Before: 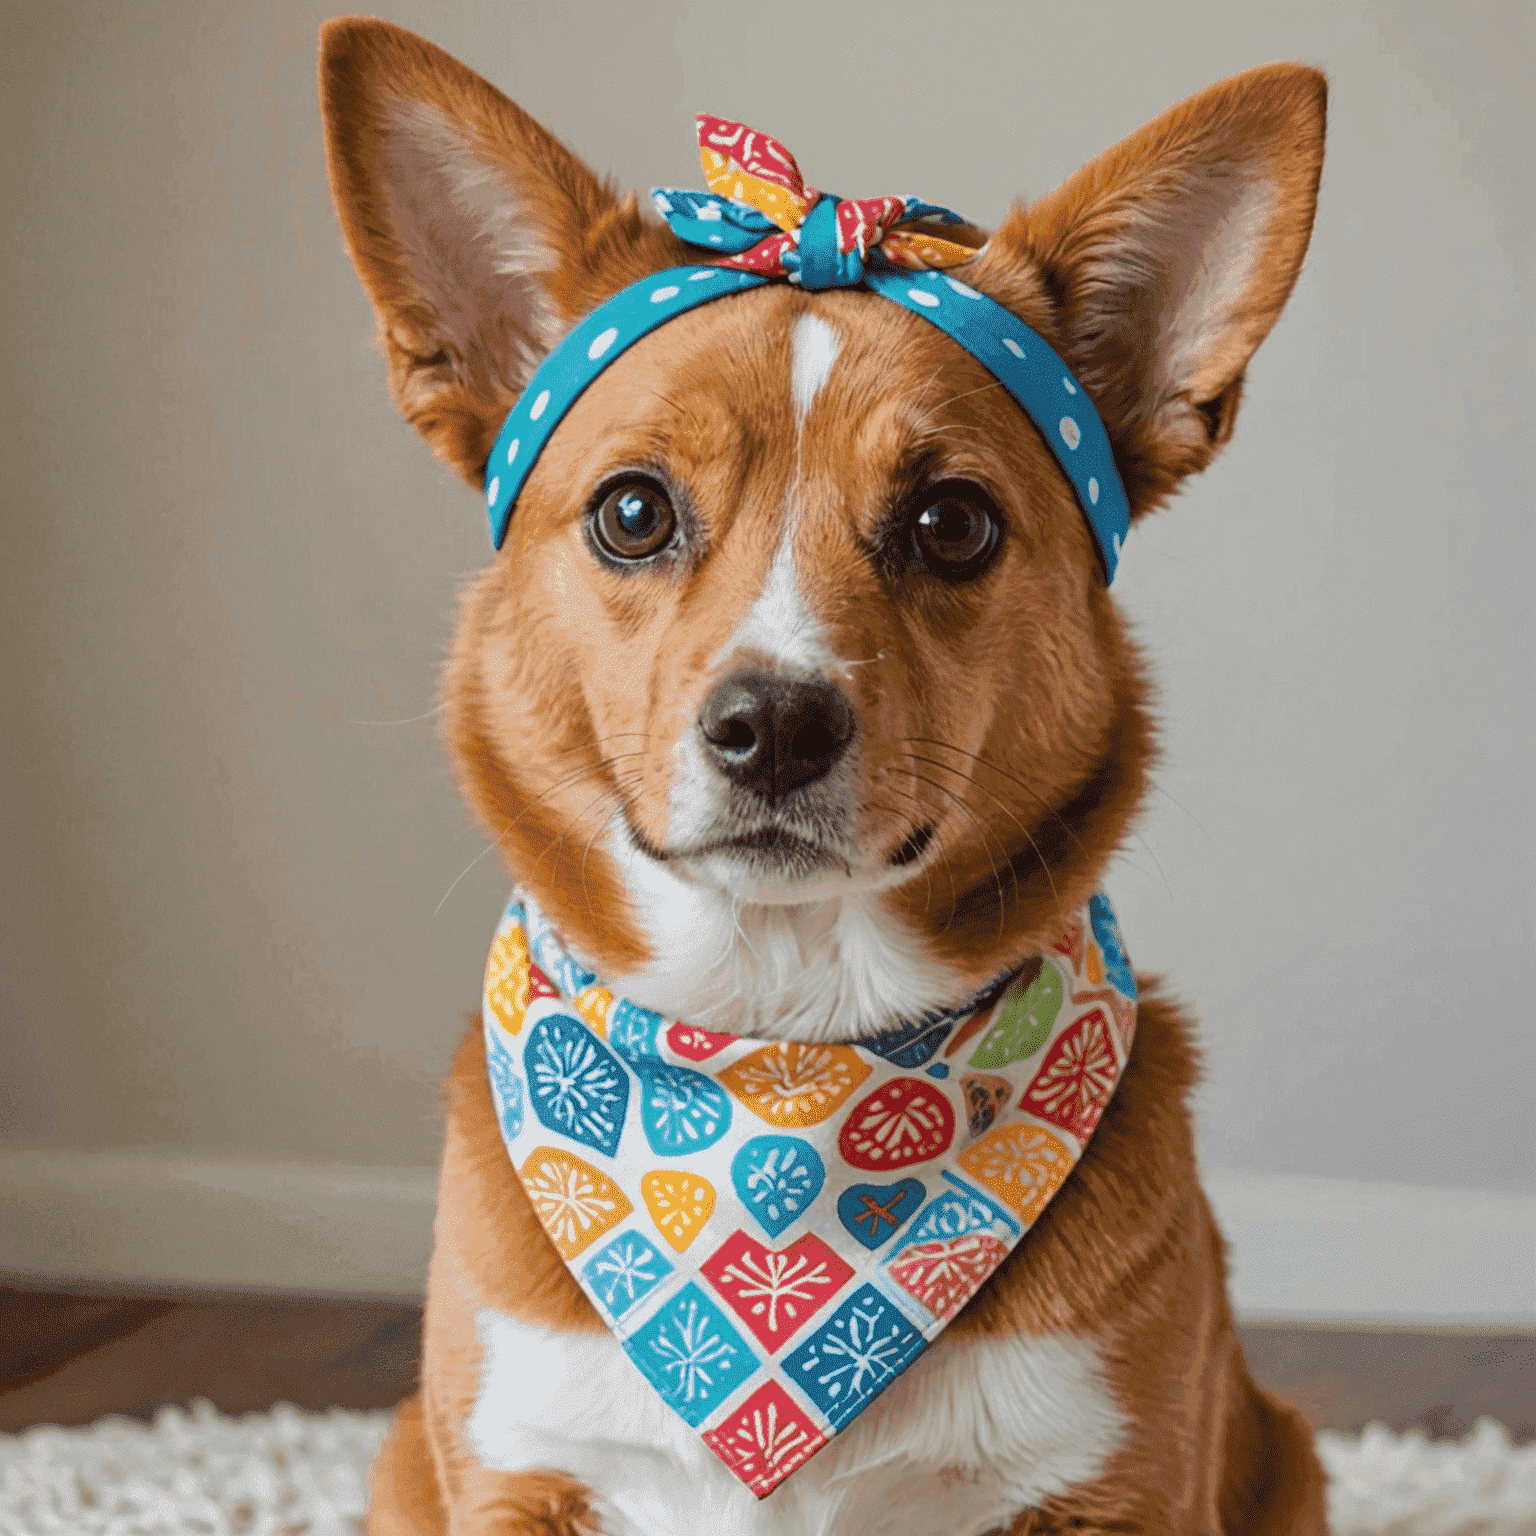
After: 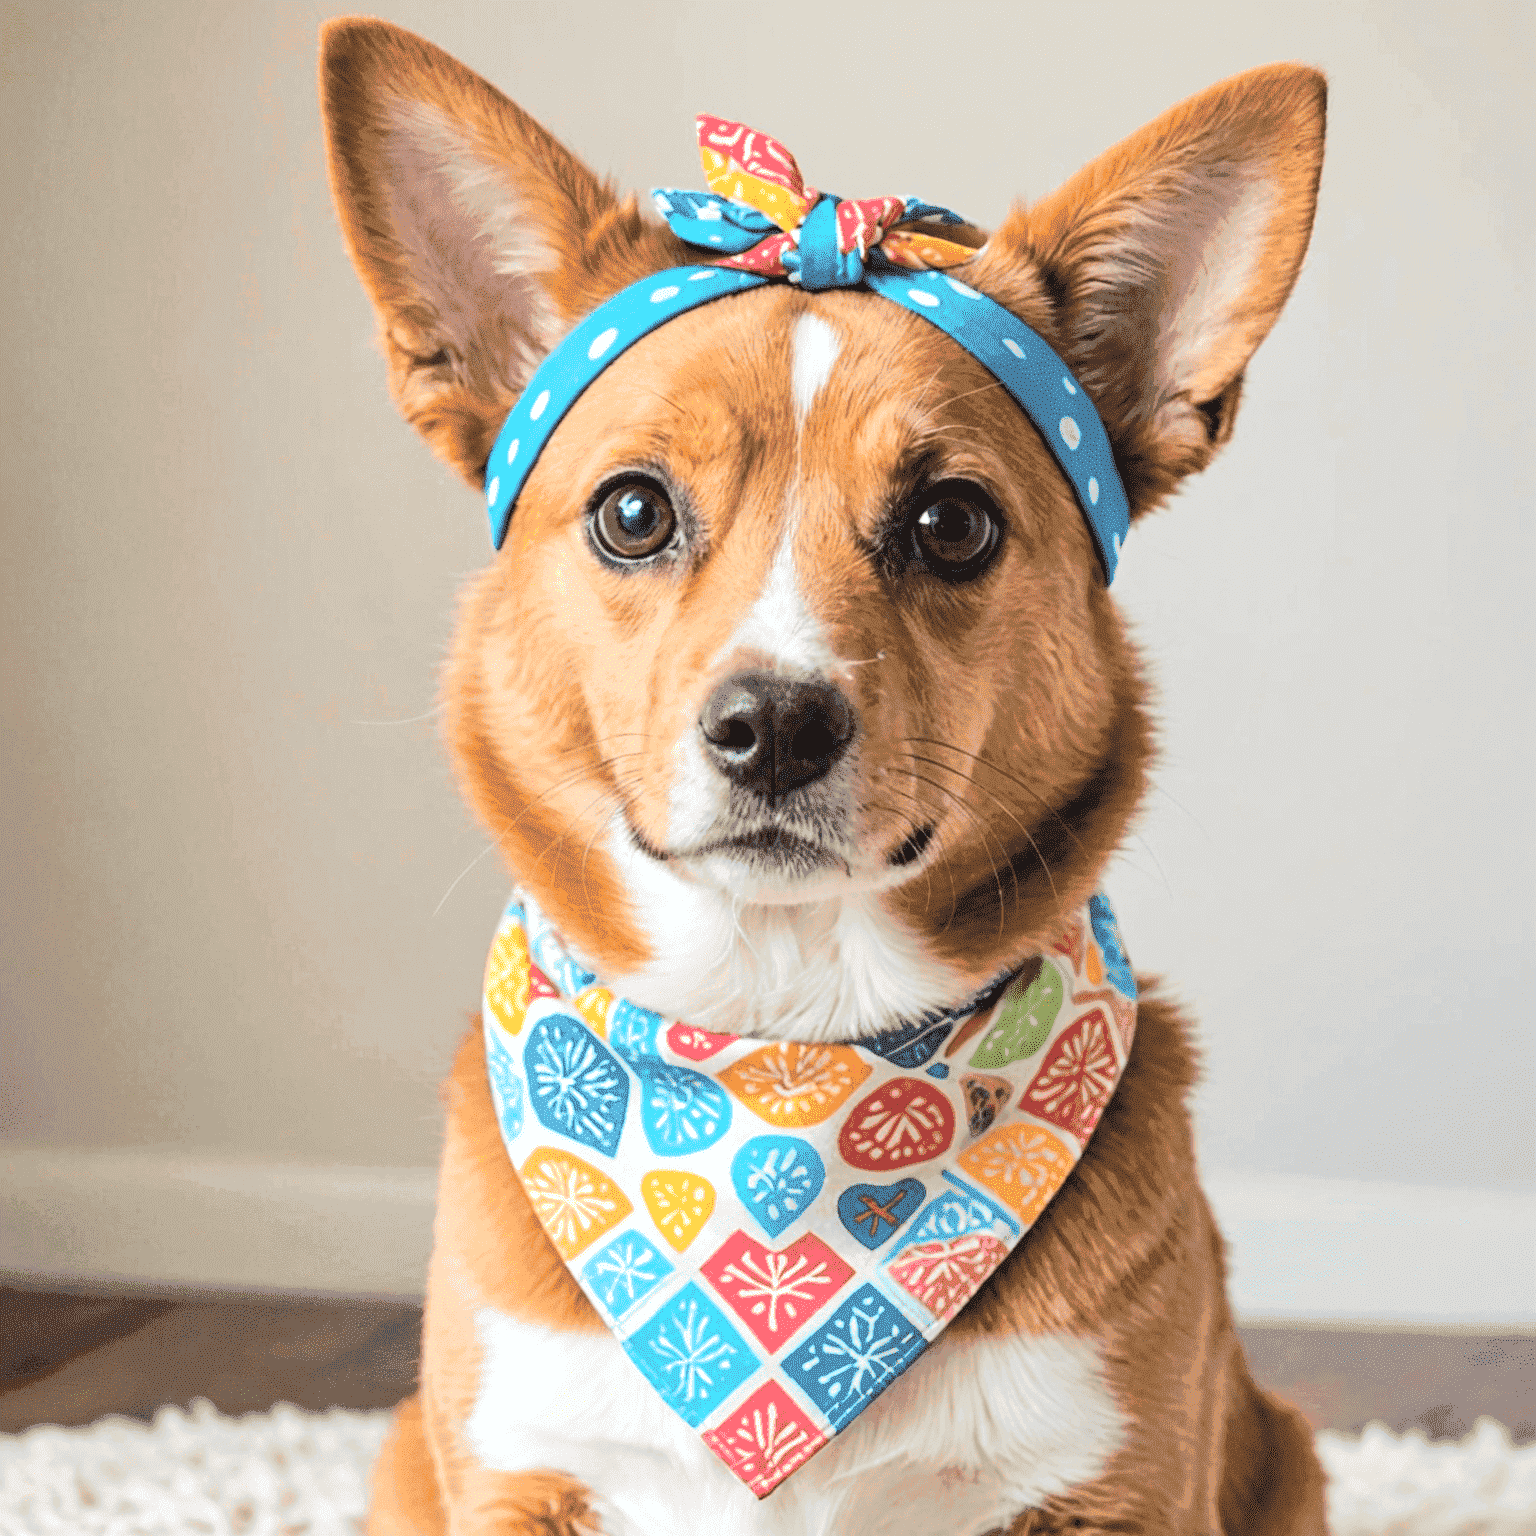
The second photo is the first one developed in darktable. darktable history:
global tonemap: drago (0.7, 100)
tone equalizer: -8 EV -0.75 EV, -7 EV -0.7 EV, -6 EV -0.6 EV, -5 EV -0.4 EV, -3 EV 0.4 EV, -2 EV 0.6 EV, -1 EV 0.7 EV, +0 EV 0.75 EV, edges refinement/feathering 500, mask exposure compensation -1.57 EV, preserve details no
